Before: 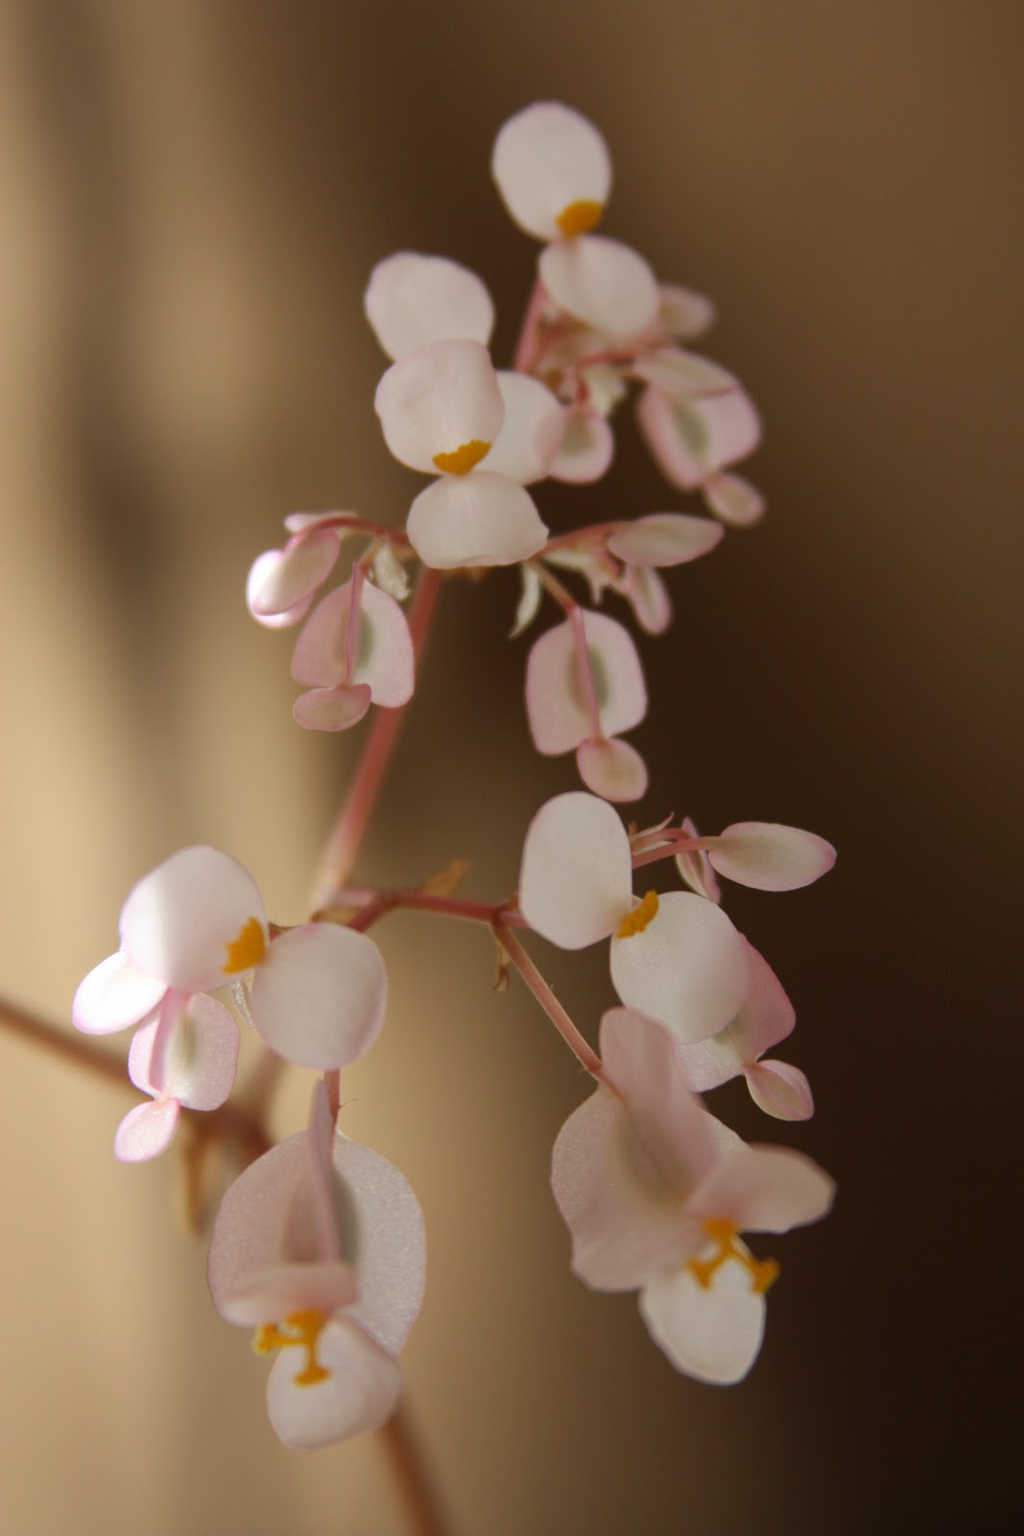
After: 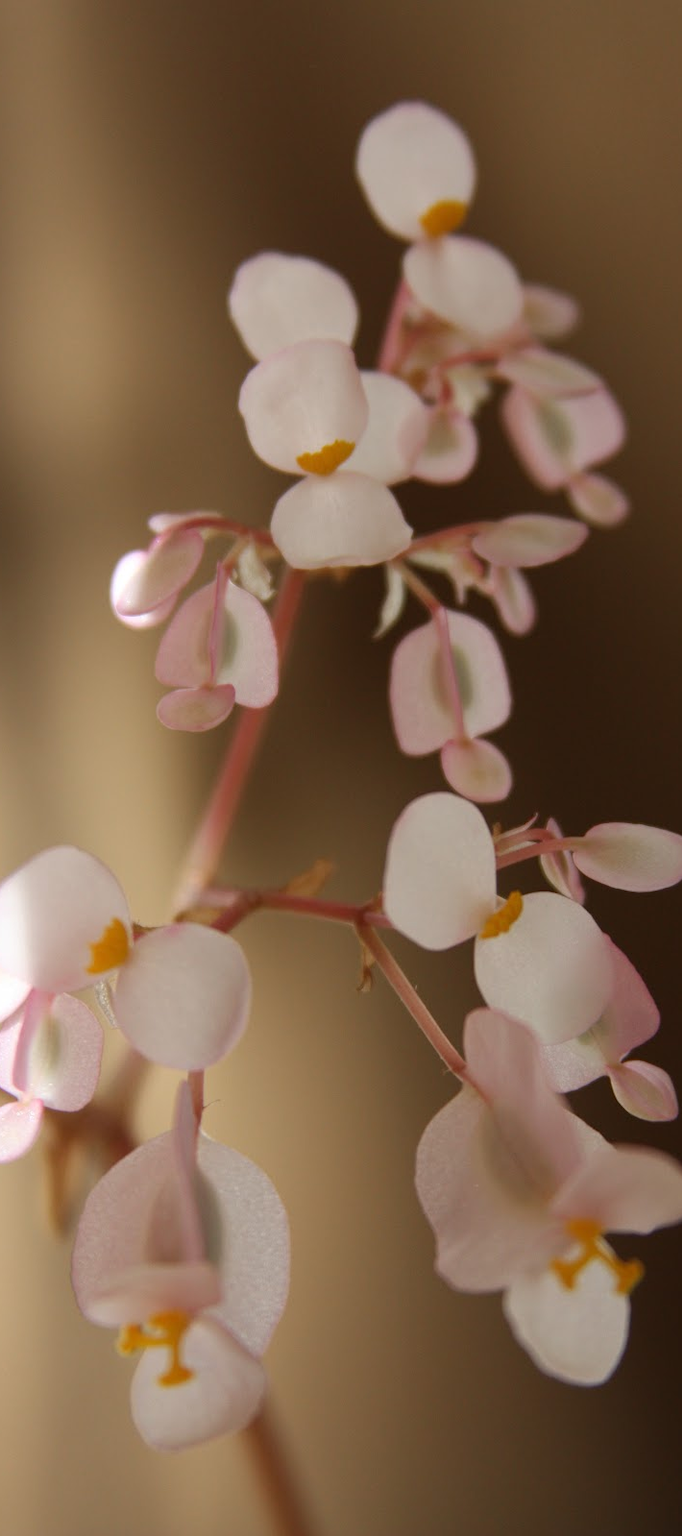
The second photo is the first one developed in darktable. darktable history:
crop and rotate: left 13.351%, right 19.964%
